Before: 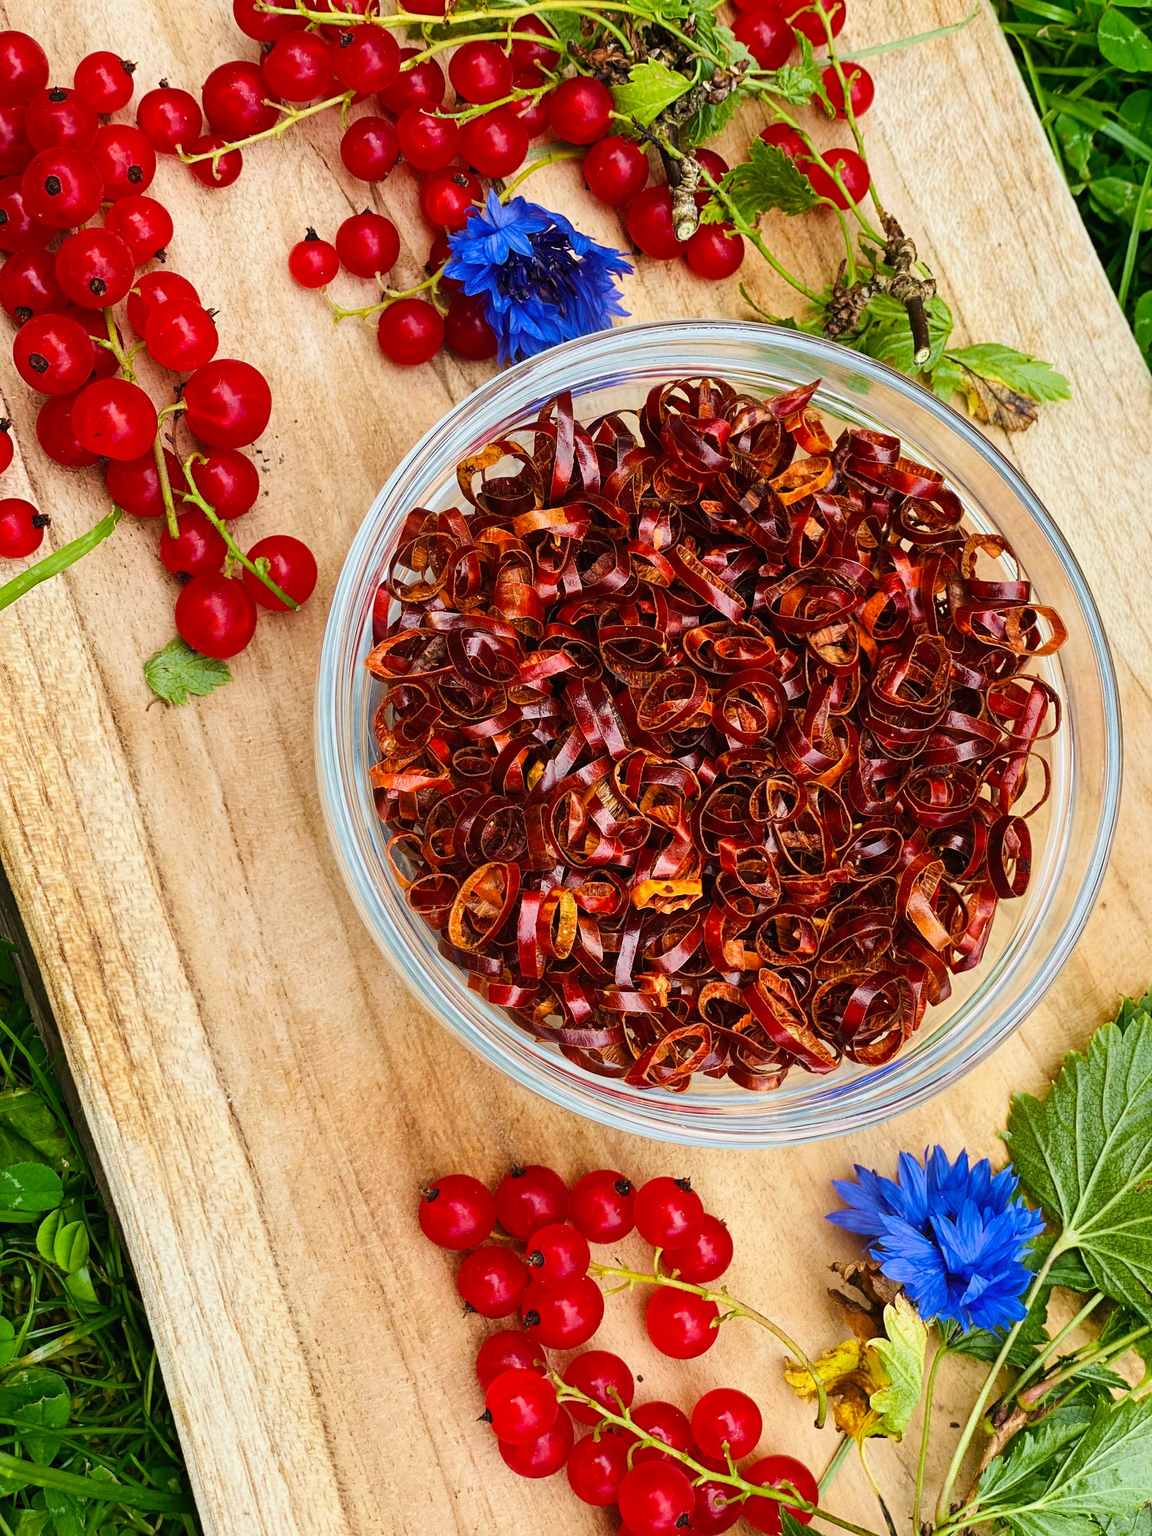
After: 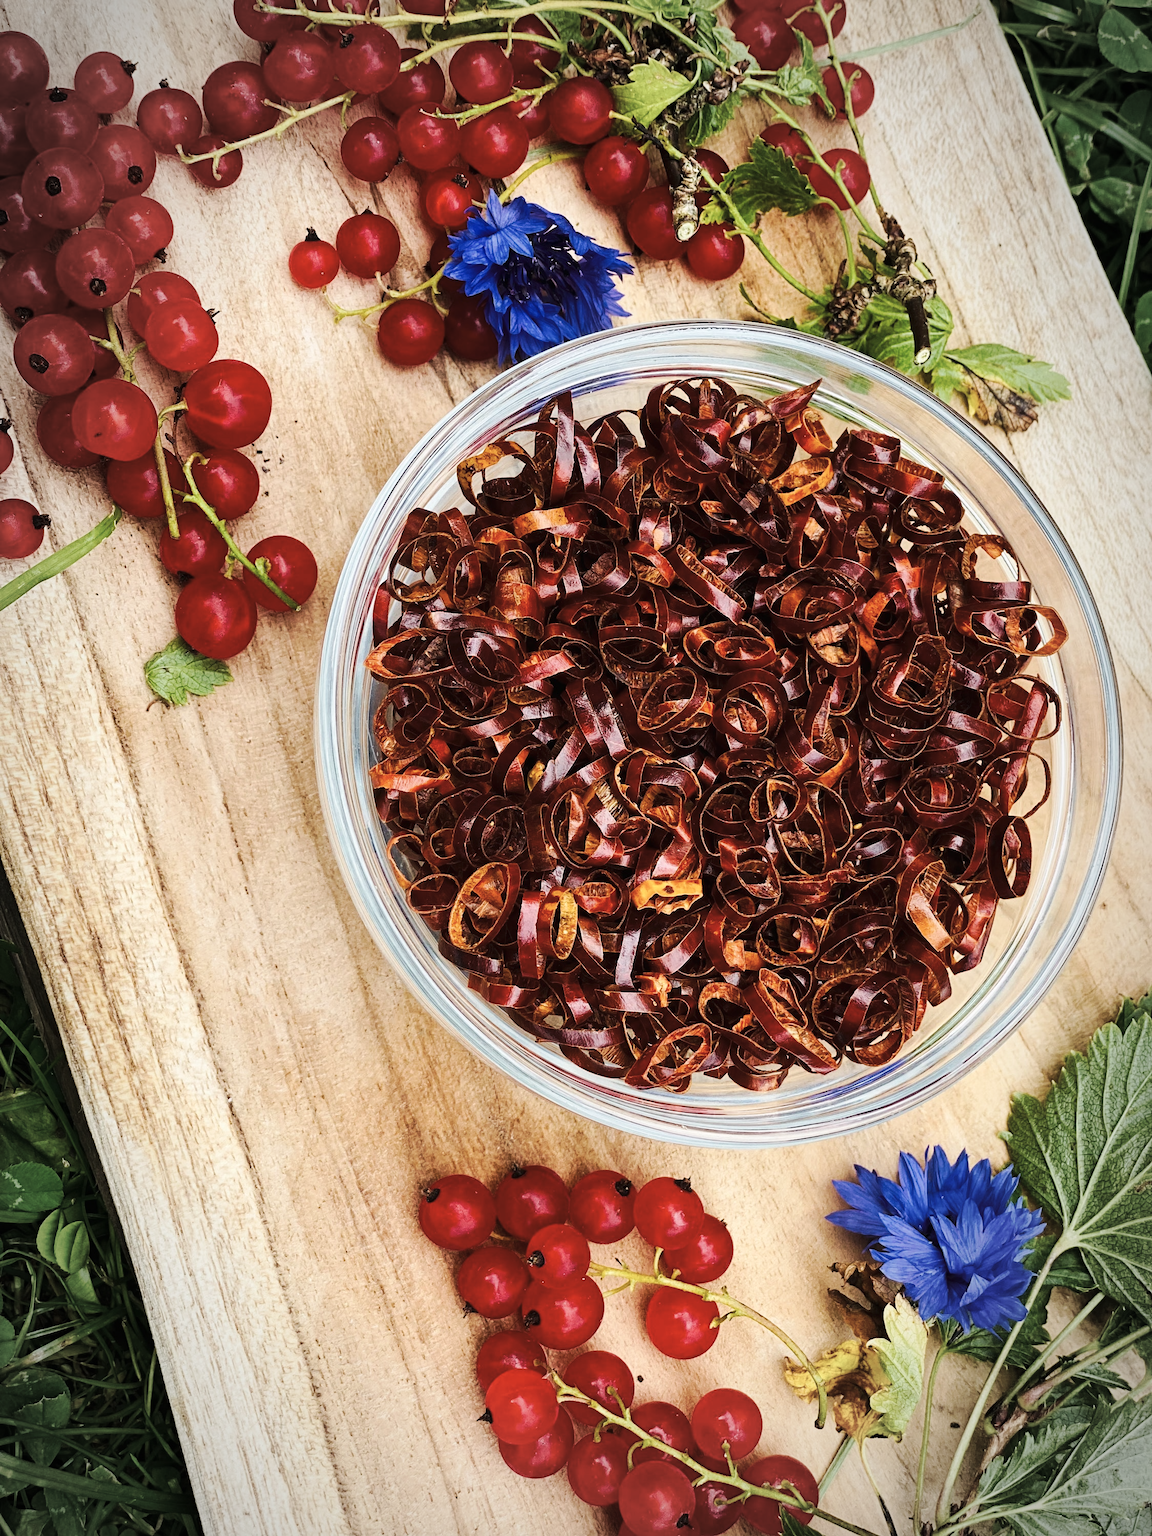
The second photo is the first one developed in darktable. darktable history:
exposure: exposure 0.078 EV, compensate highlight preservation false
tone curve: curves: ch0 [(0, 0) (0.003, 0.003) (0.011, 0.011) (0.025, 0.022) (0.044, 0.039) (0.069, 0.055) (0.1, 0.074) (0.136, 0.101) (0.177, 0.134) (0.224, 0.171) (0.277, 0.216) (0.335, 0.277) (0.399, 0.345) (0.468, 0.427) (0.543, 0.526) (0.623, 0.636) (0.709, 0.731) (0.801, 0.822) (0.898, 0.917) (1, 1)], preserve colors none
vignetting: automatic ratio true
contrast brightness saturation: contrast 0.1, saturation -0.36
